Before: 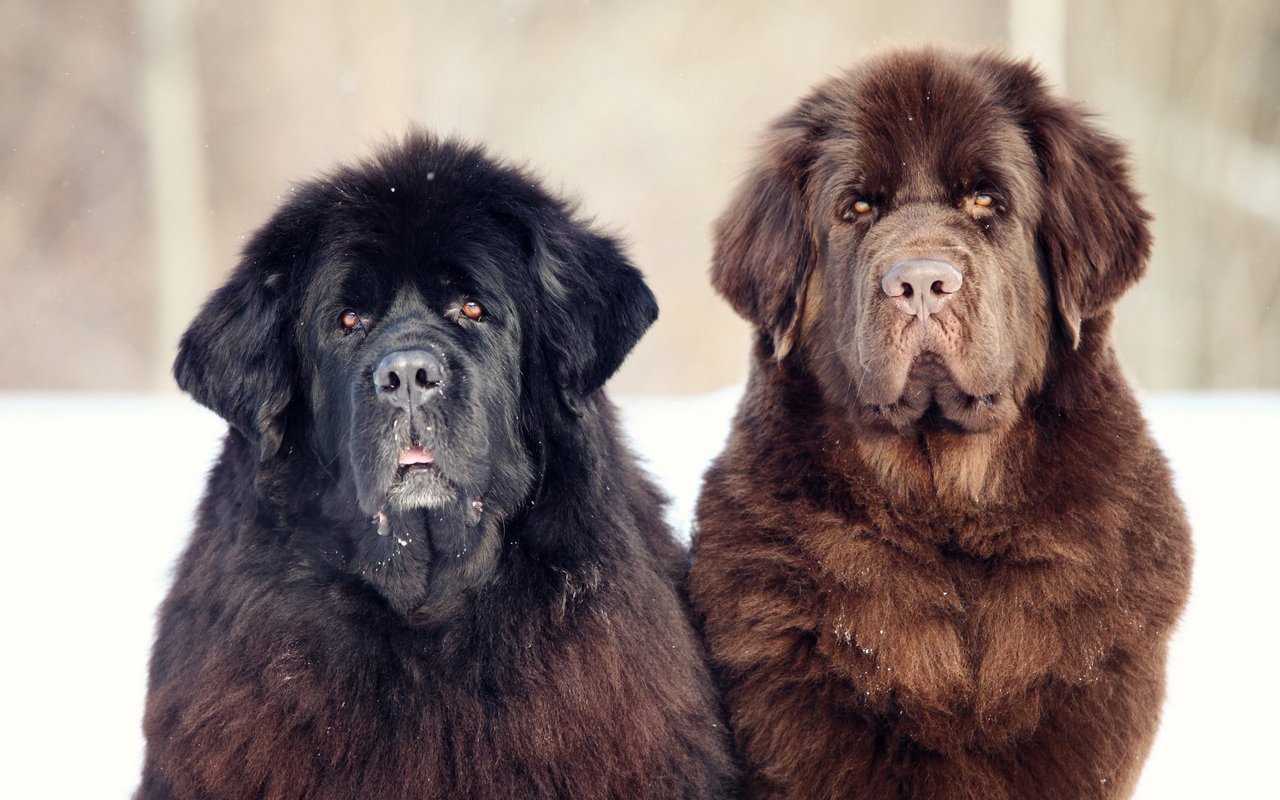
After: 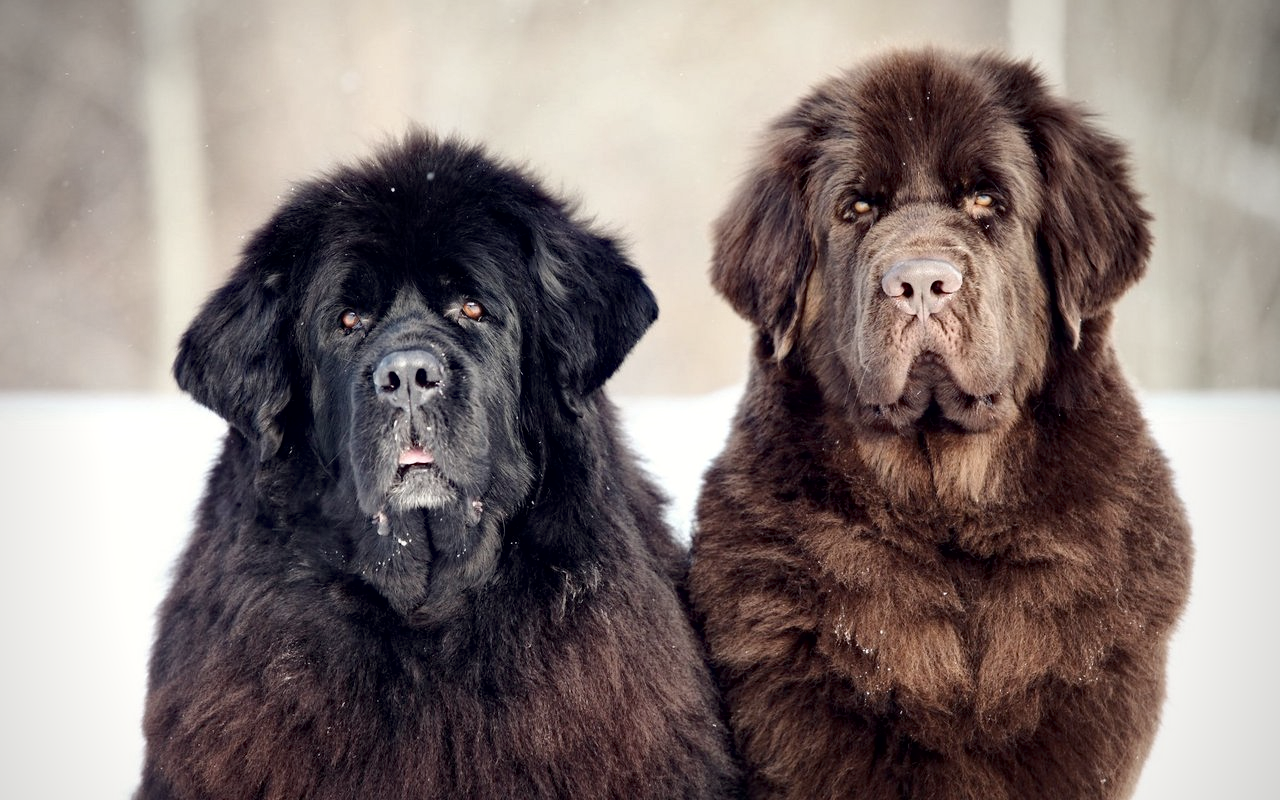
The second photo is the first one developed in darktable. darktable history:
haze removal: strength 0.298, distance 0.255, compatibility mode true, adaptive false
contrast brightness saturation: contrast 0.065, brightness -0.006, saturation -0.218
local contrast: mode bilateral grid, contrast 20, coarseness 51, detail 132%, midtone range 0.2
vignetting: center (-0.029, 0.239)
